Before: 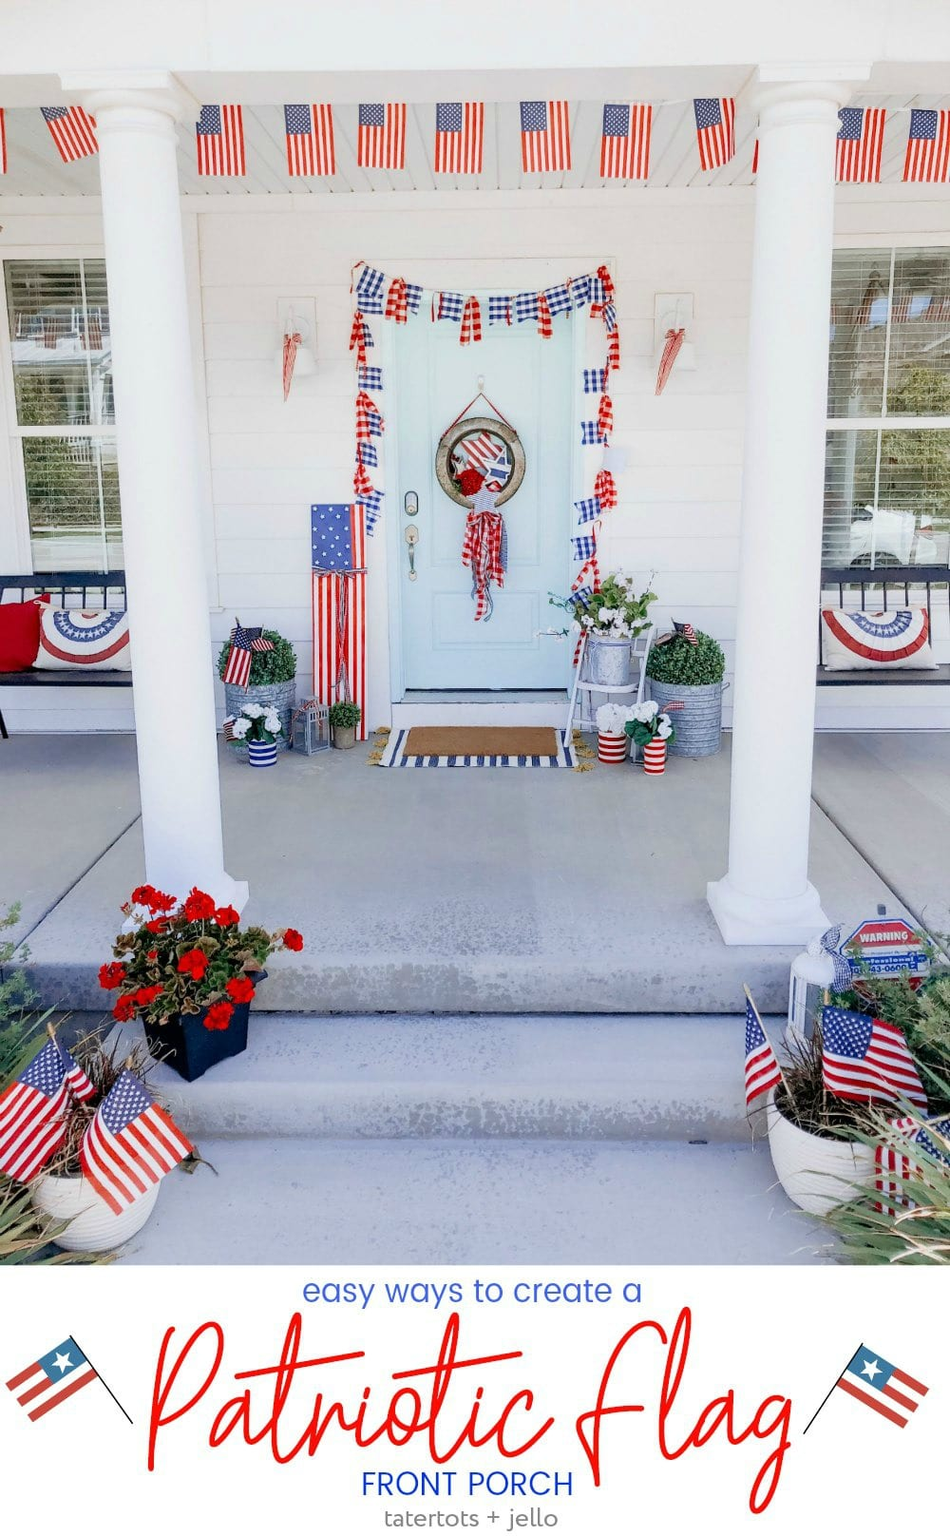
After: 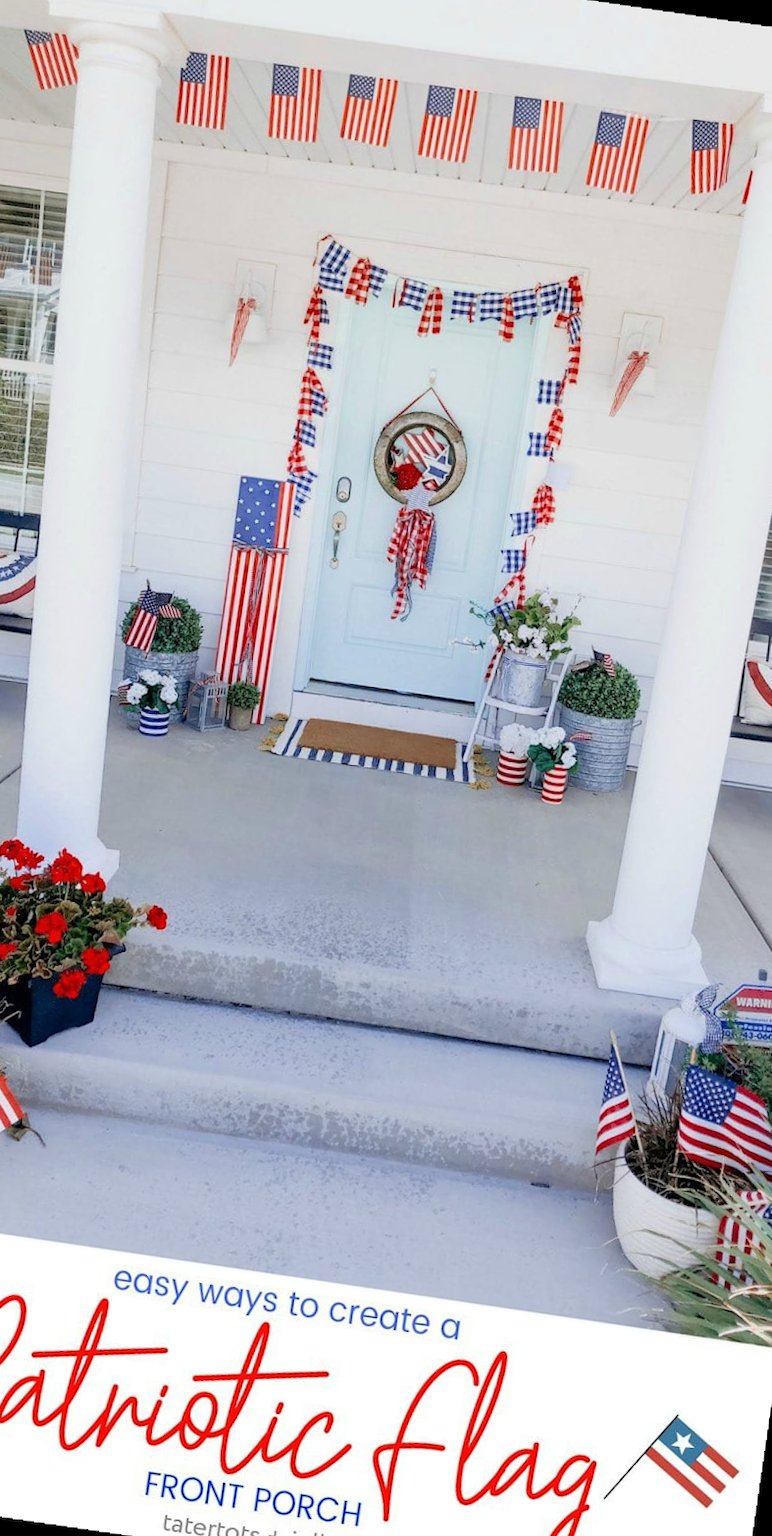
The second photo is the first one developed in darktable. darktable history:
rotate and perspective: rotation 5.12°, automatic cropping off
crop and rotate: angle -3.27°, left 14.277%, top 0.028%, right 10.766%, bottom 0.028%
